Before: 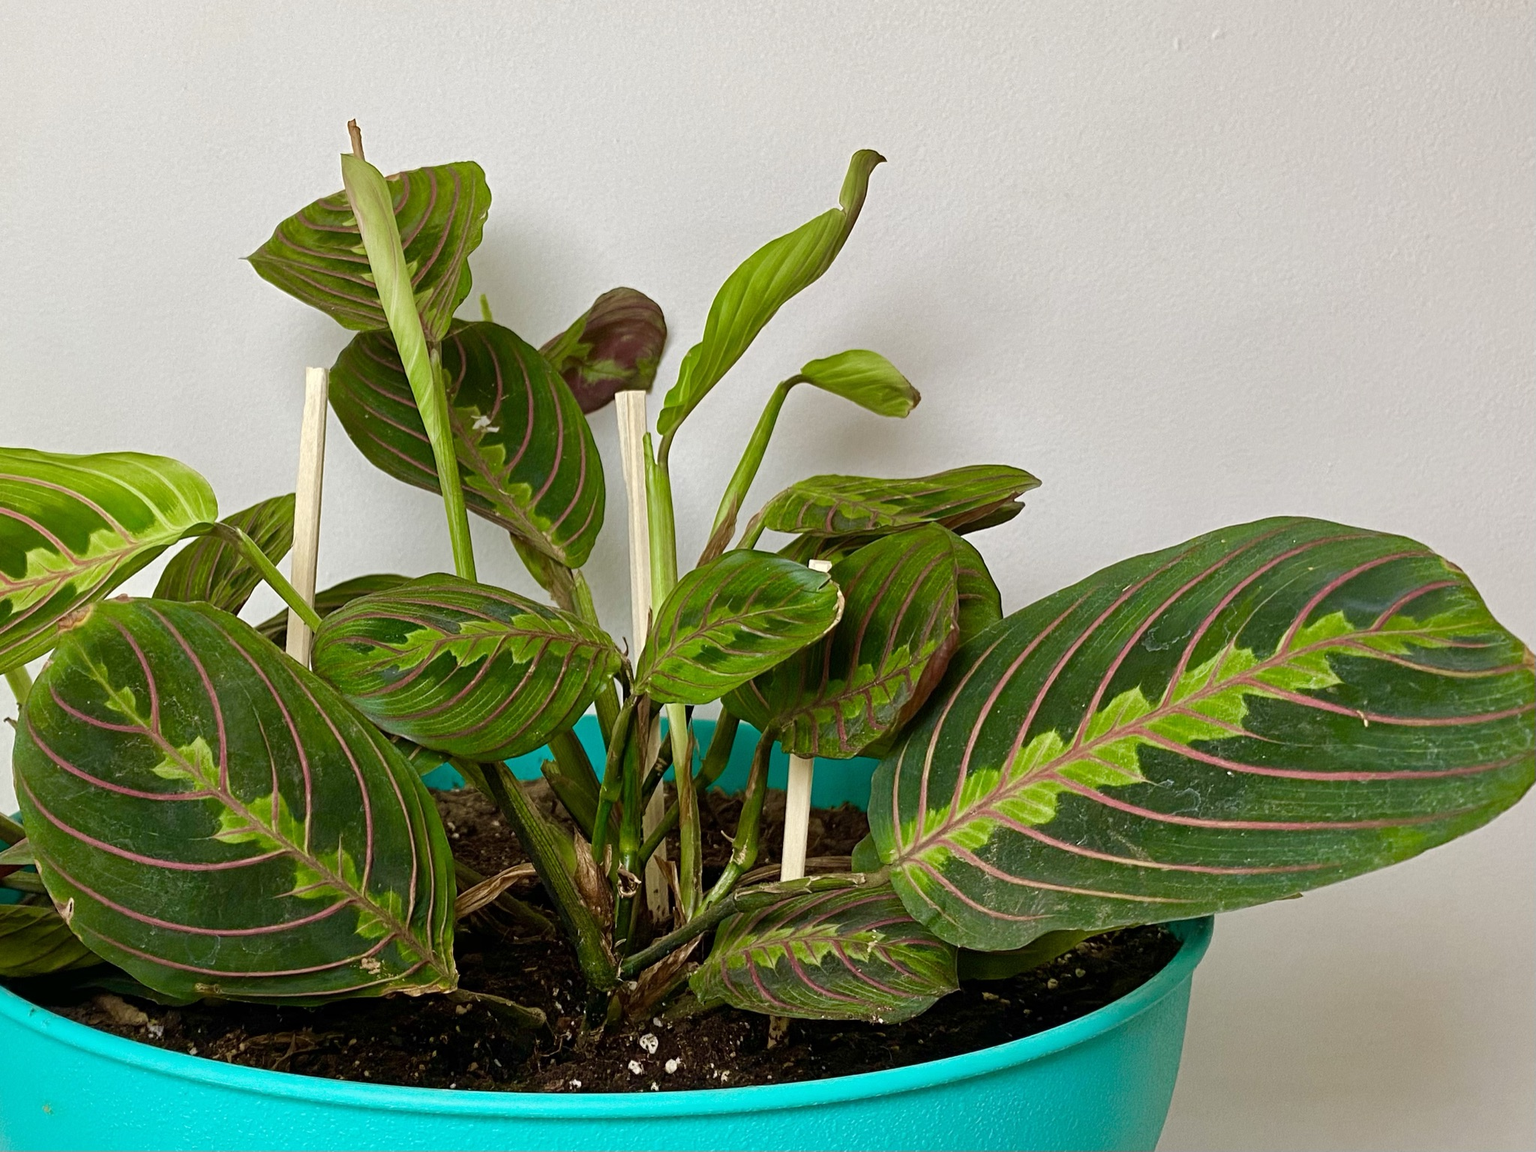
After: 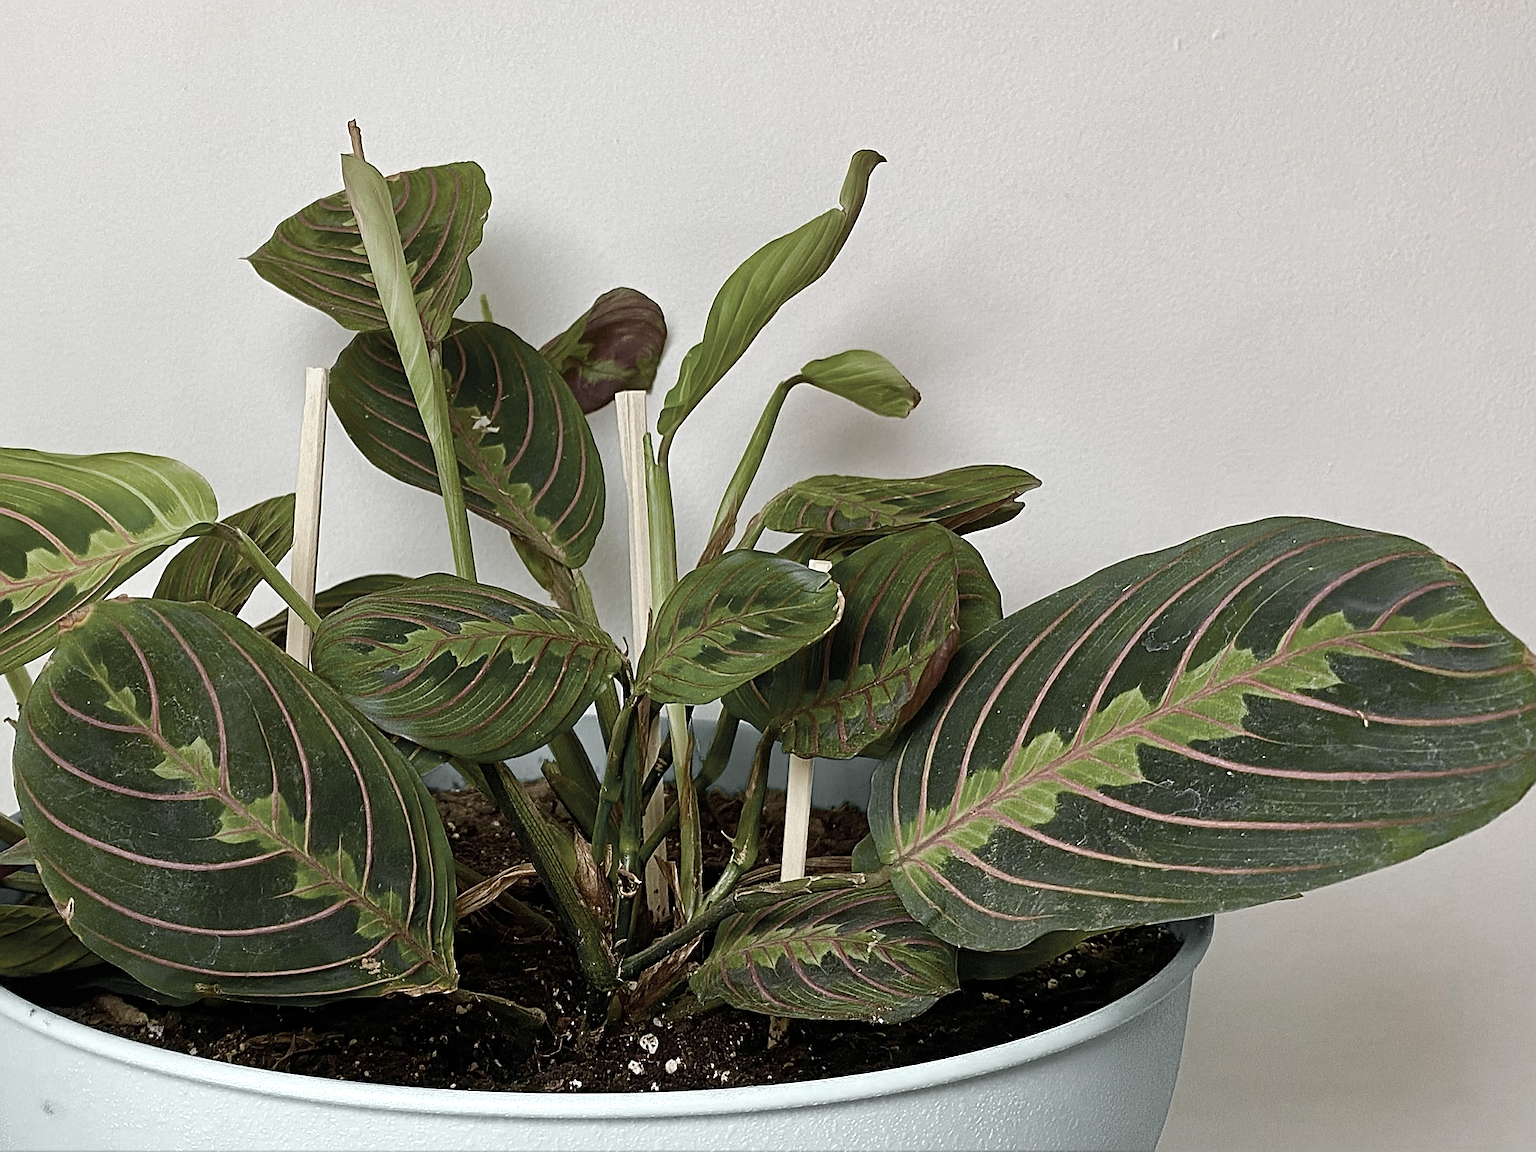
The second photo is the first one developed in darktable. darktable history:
color zones: curves: ch0 [(0, 0.613) (0.01, 0.613) (0.245, 0.448) (0.498, 0.529) (0.642, 0.665) (0.879, 0.777) (0.99, 0.613)]; ch1 [(0, 0.035) (0.121, 0.189) (0.259, 0.197) (0.415, 0.061) (0.589, 0.022) (0.732, 0.022) (0.857, 0.026) (0.991, 0.053)]
contrast brightness saturation: contrast 0.092, saturation 0.281
sharpen: radius 1.407, amount 1.238, threshold 0.643
